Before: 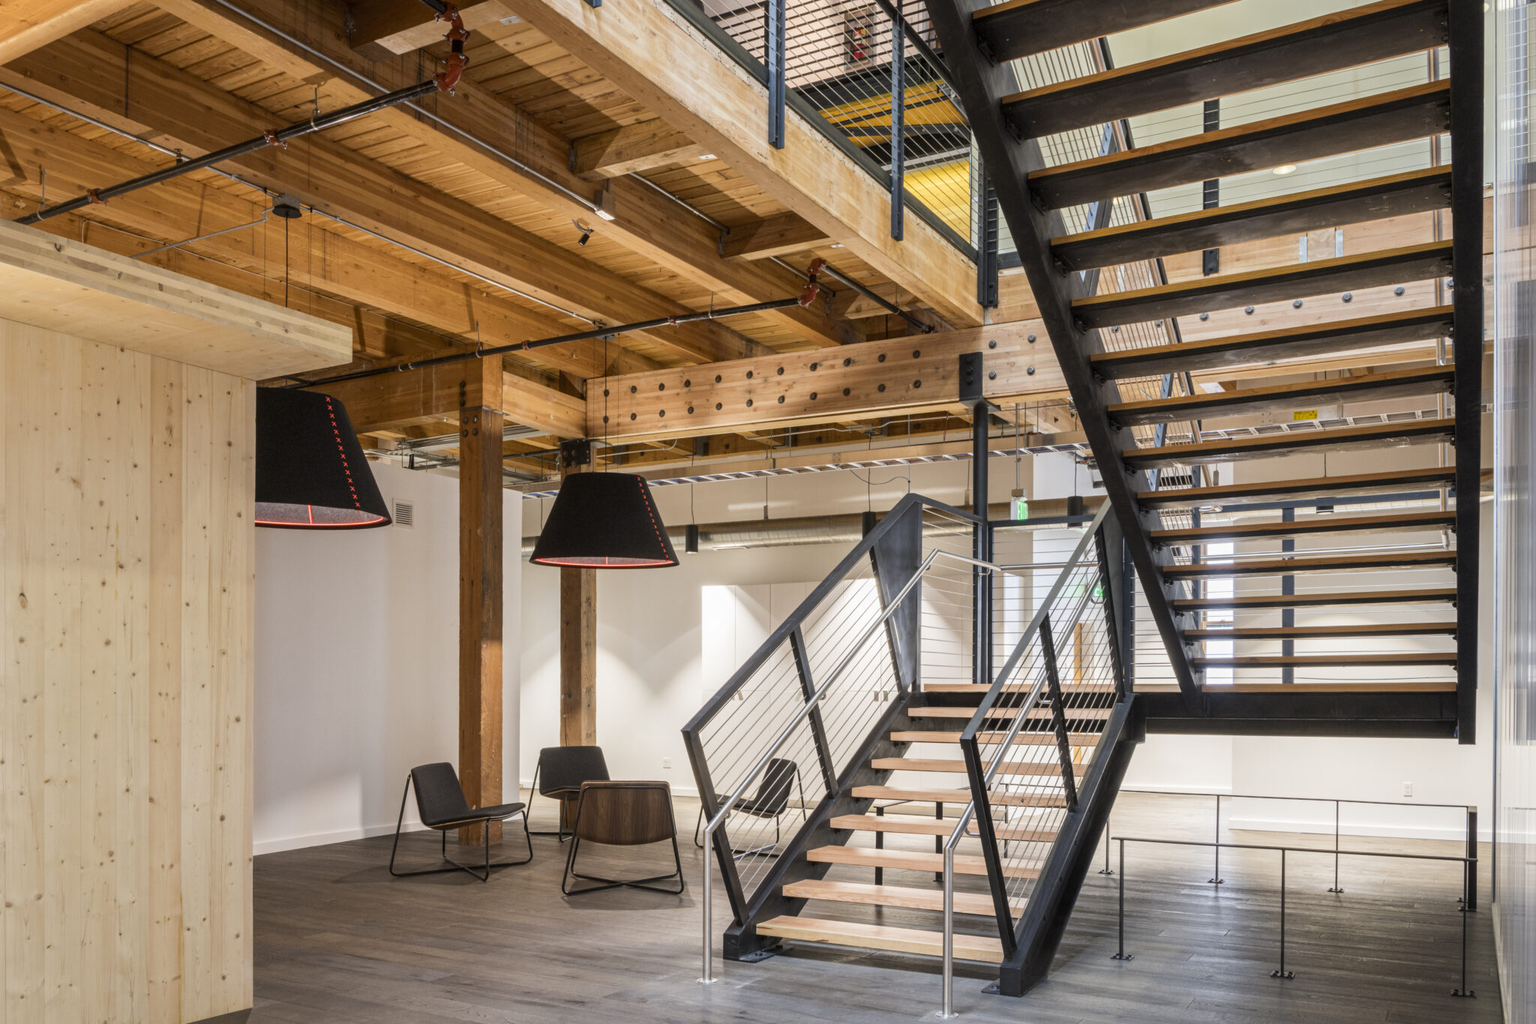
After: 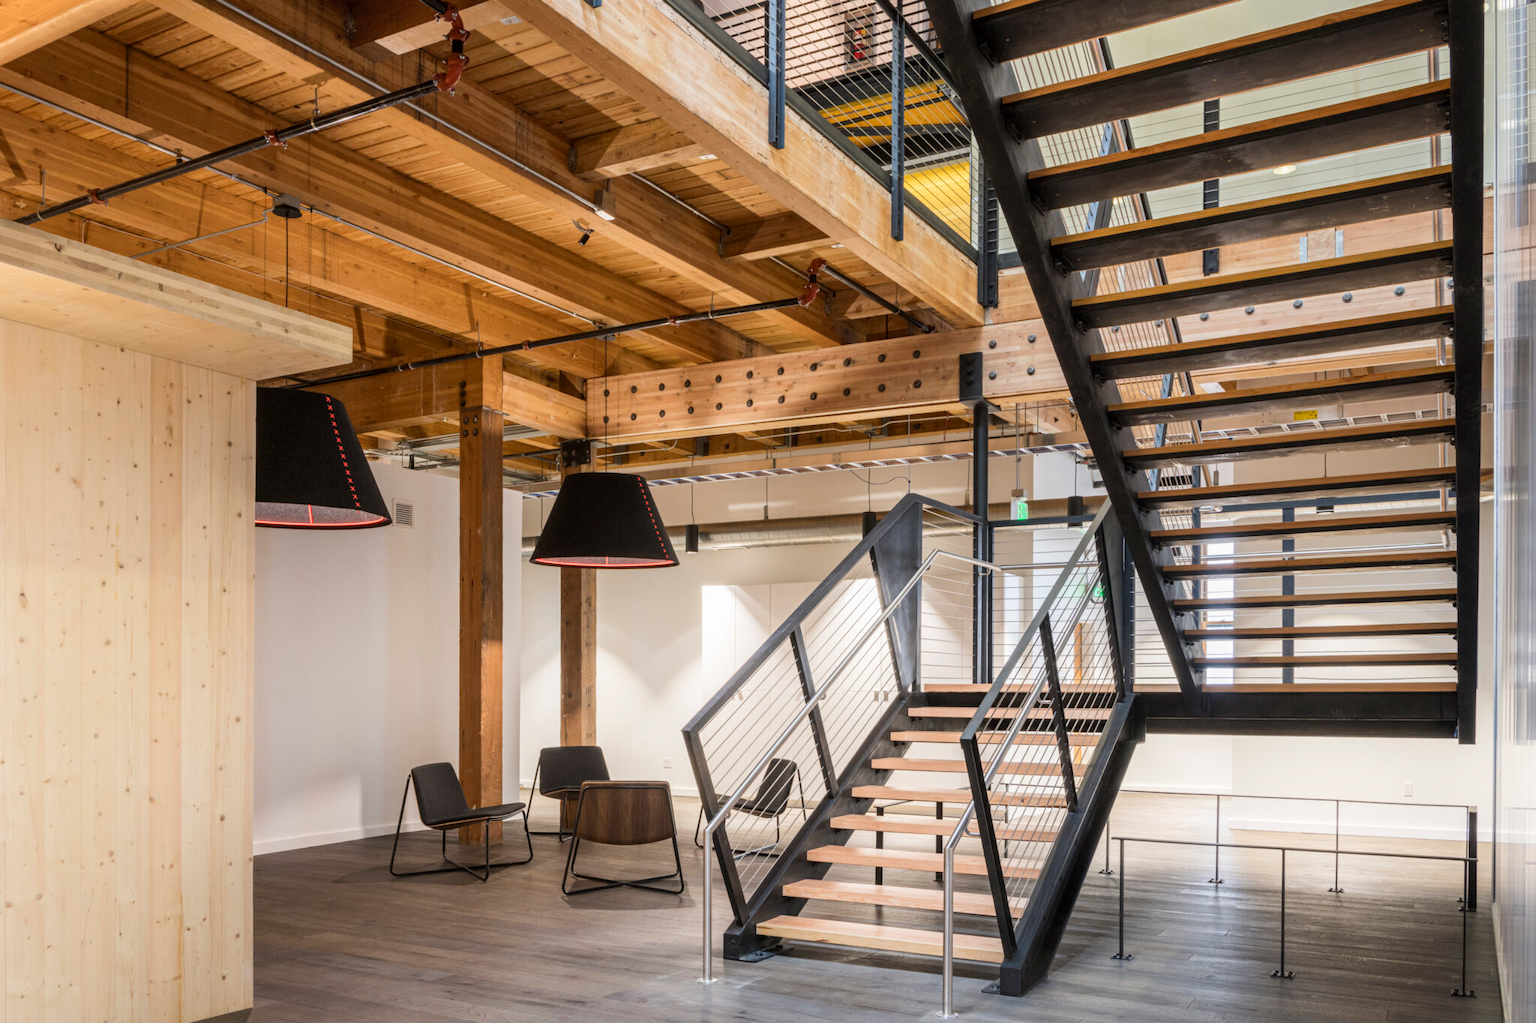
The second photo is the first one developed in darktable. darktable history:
shadows and highlights: highlights 70.55, soften with gaussian
